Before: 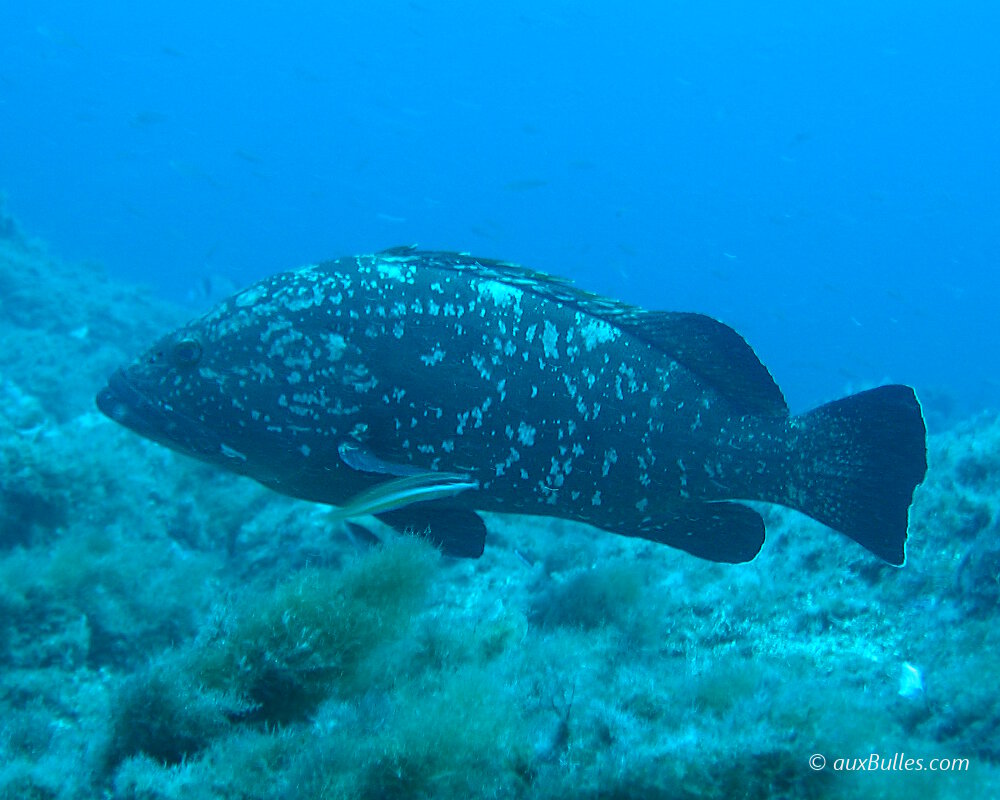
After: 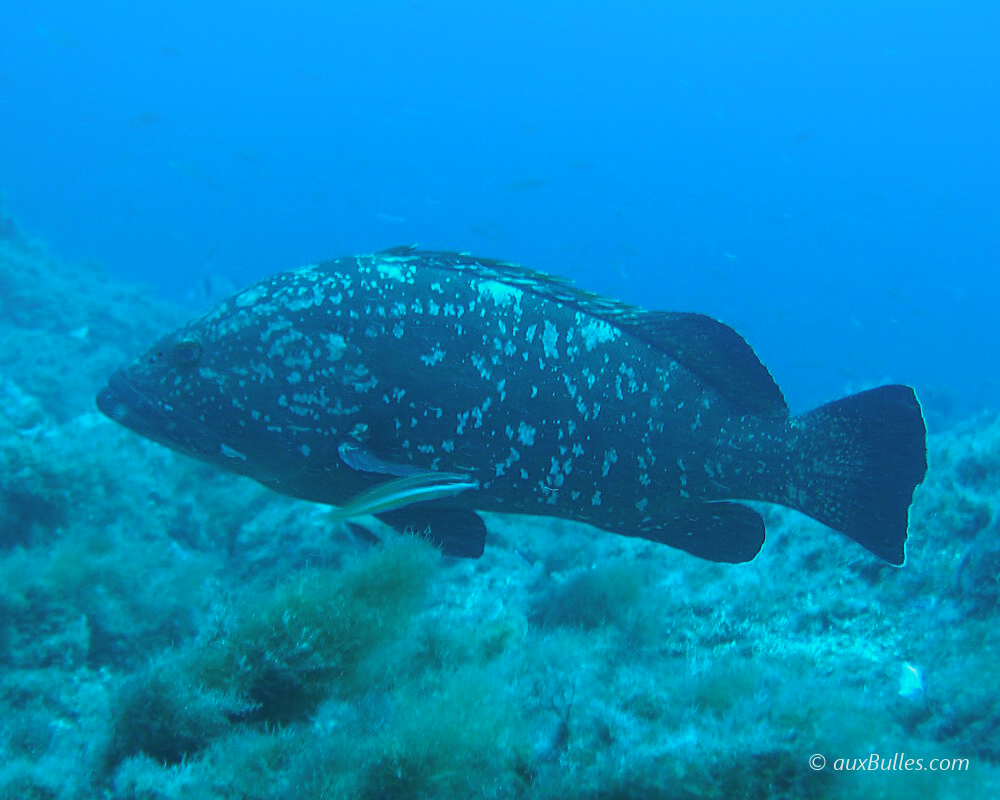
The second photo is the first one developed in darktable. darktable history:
contrast brightness saturation: contrast -0.11
shadows and highlights: shadows -24.28, highlights 49.77, soften with gaussian
